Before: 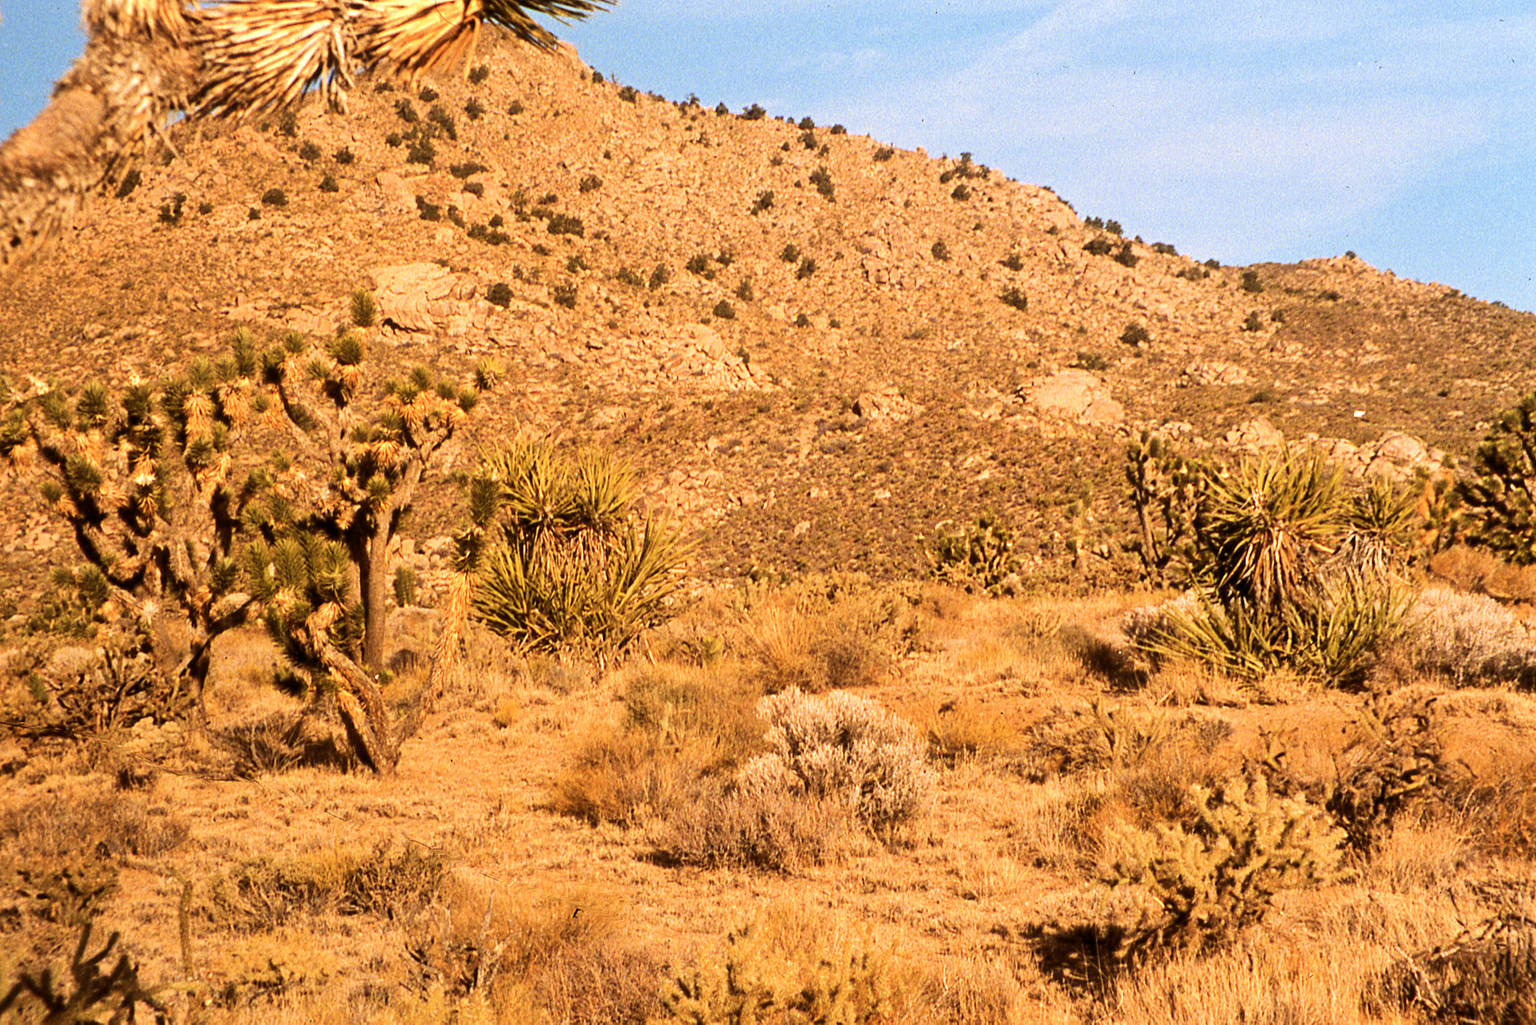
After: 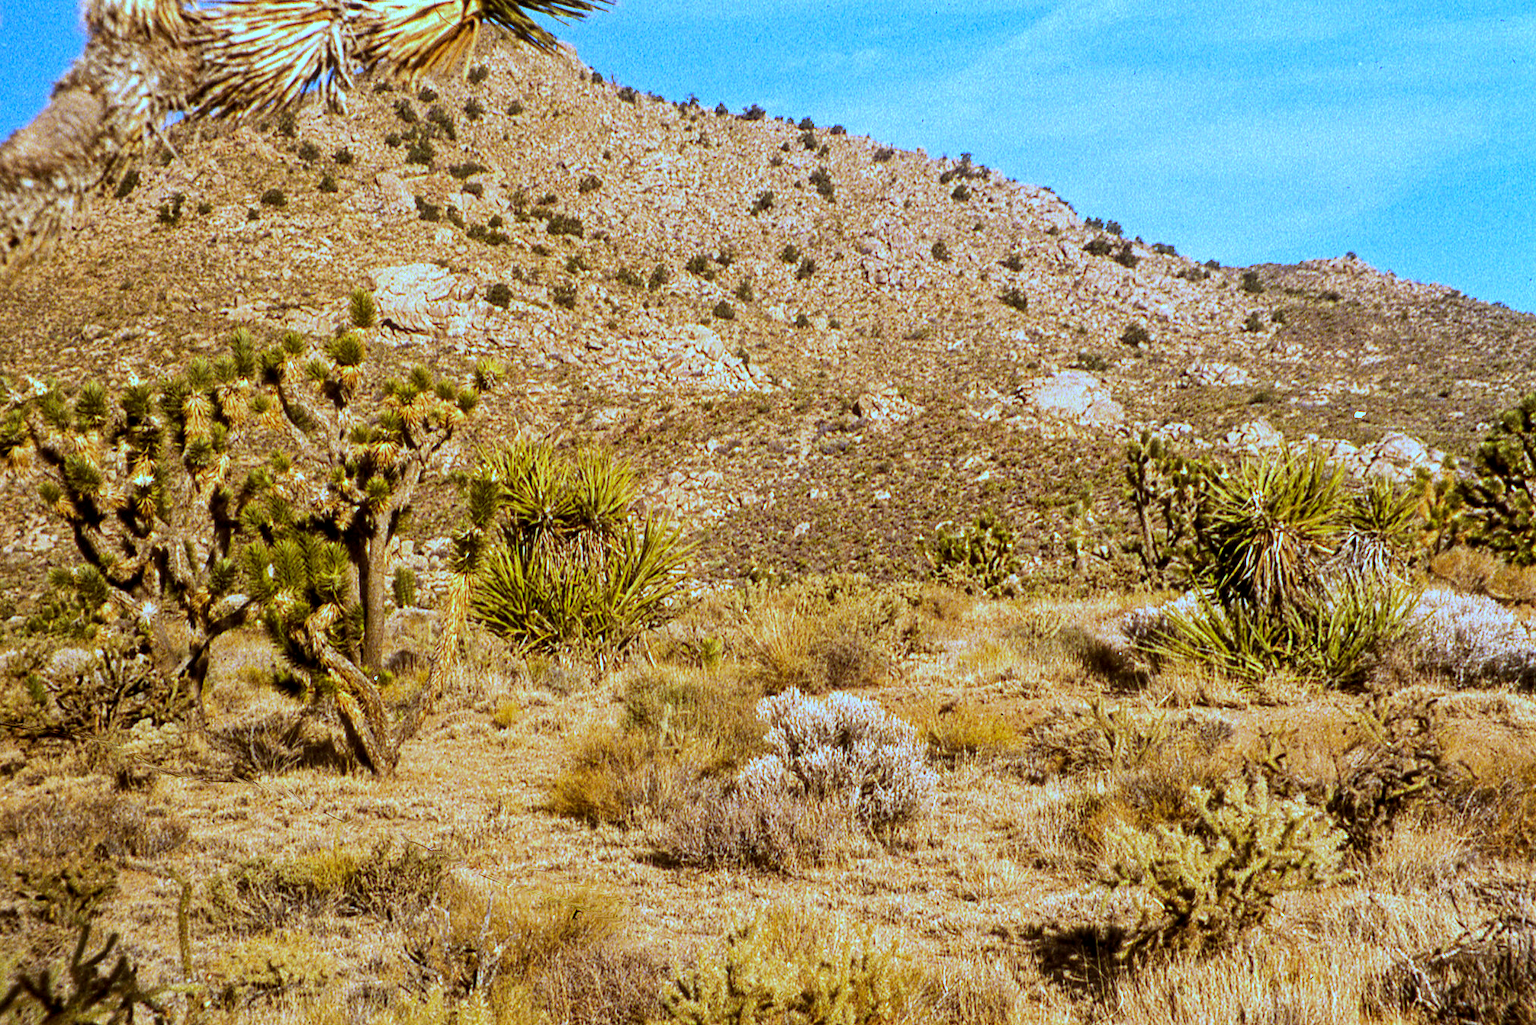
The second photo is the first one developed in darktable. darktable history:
crop and rotate: left 0.126%
local contrast: highlights 99%, shadows 86%, detail 160%, midtone range 0.2
color balance rgb: perceptual saturation grading › global saturation 20%, global vibrance 20%
white balance: red 0.766, blue 1.537
